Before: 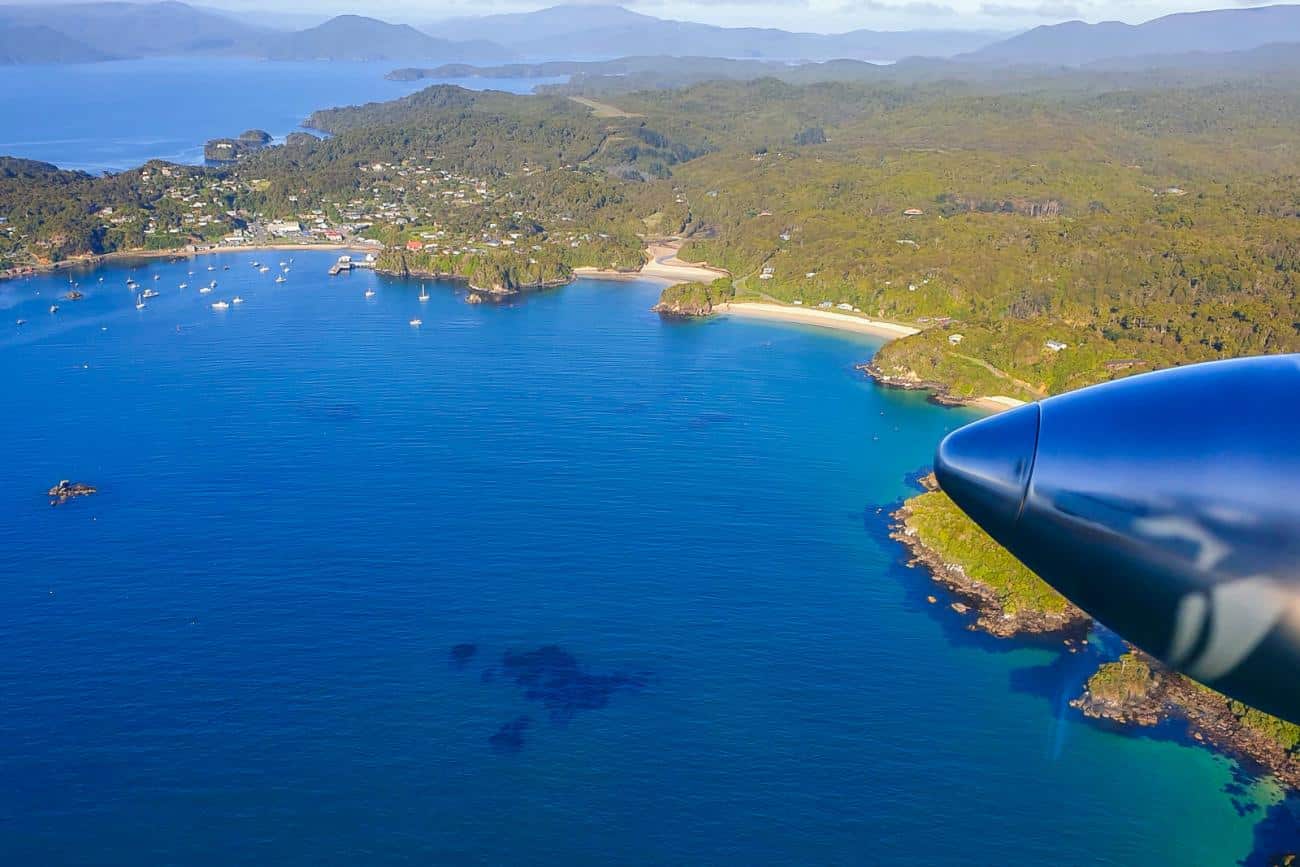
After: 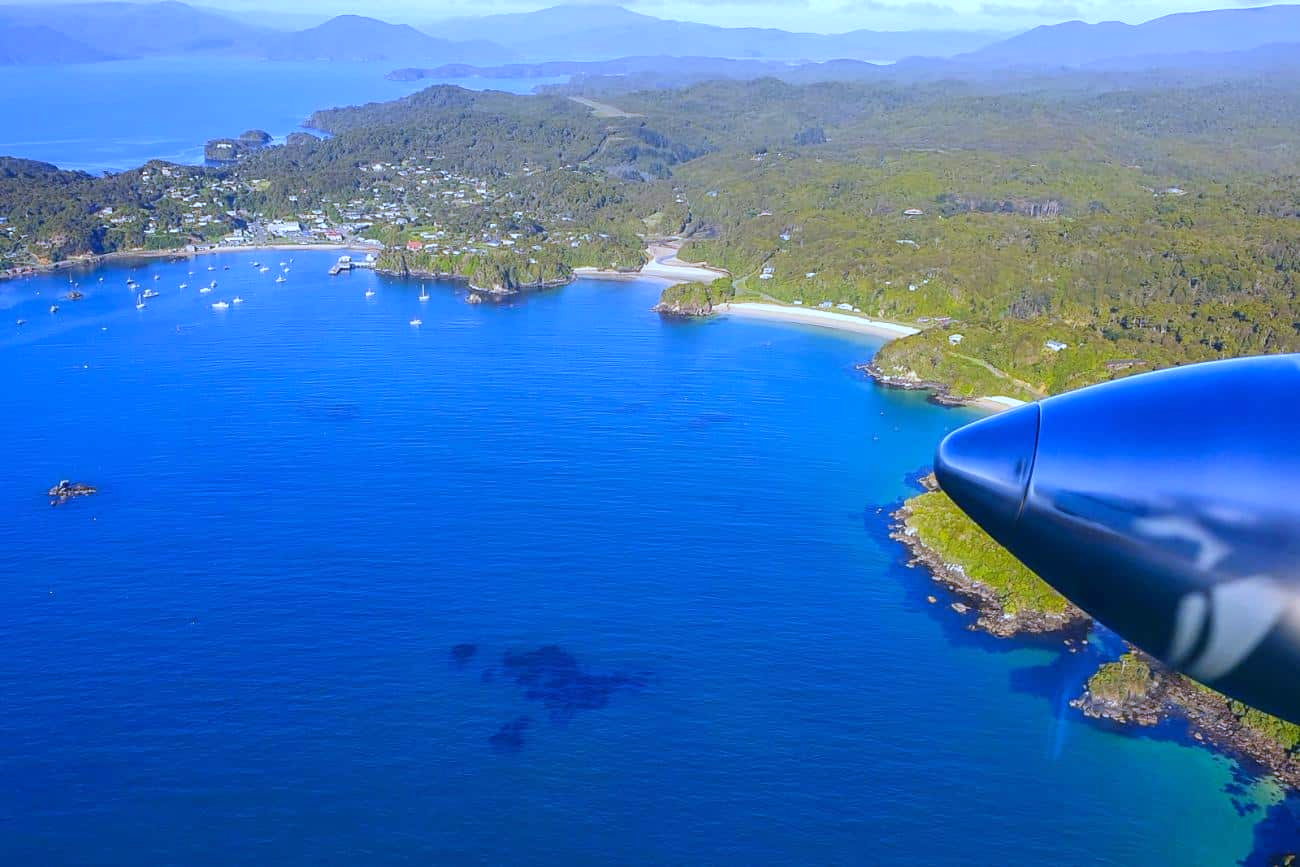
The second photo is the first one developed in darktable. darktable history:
white balance: red 0.871, blue 1.249
exposure: exposure 0.131 EV, compensate highlight preservation false
